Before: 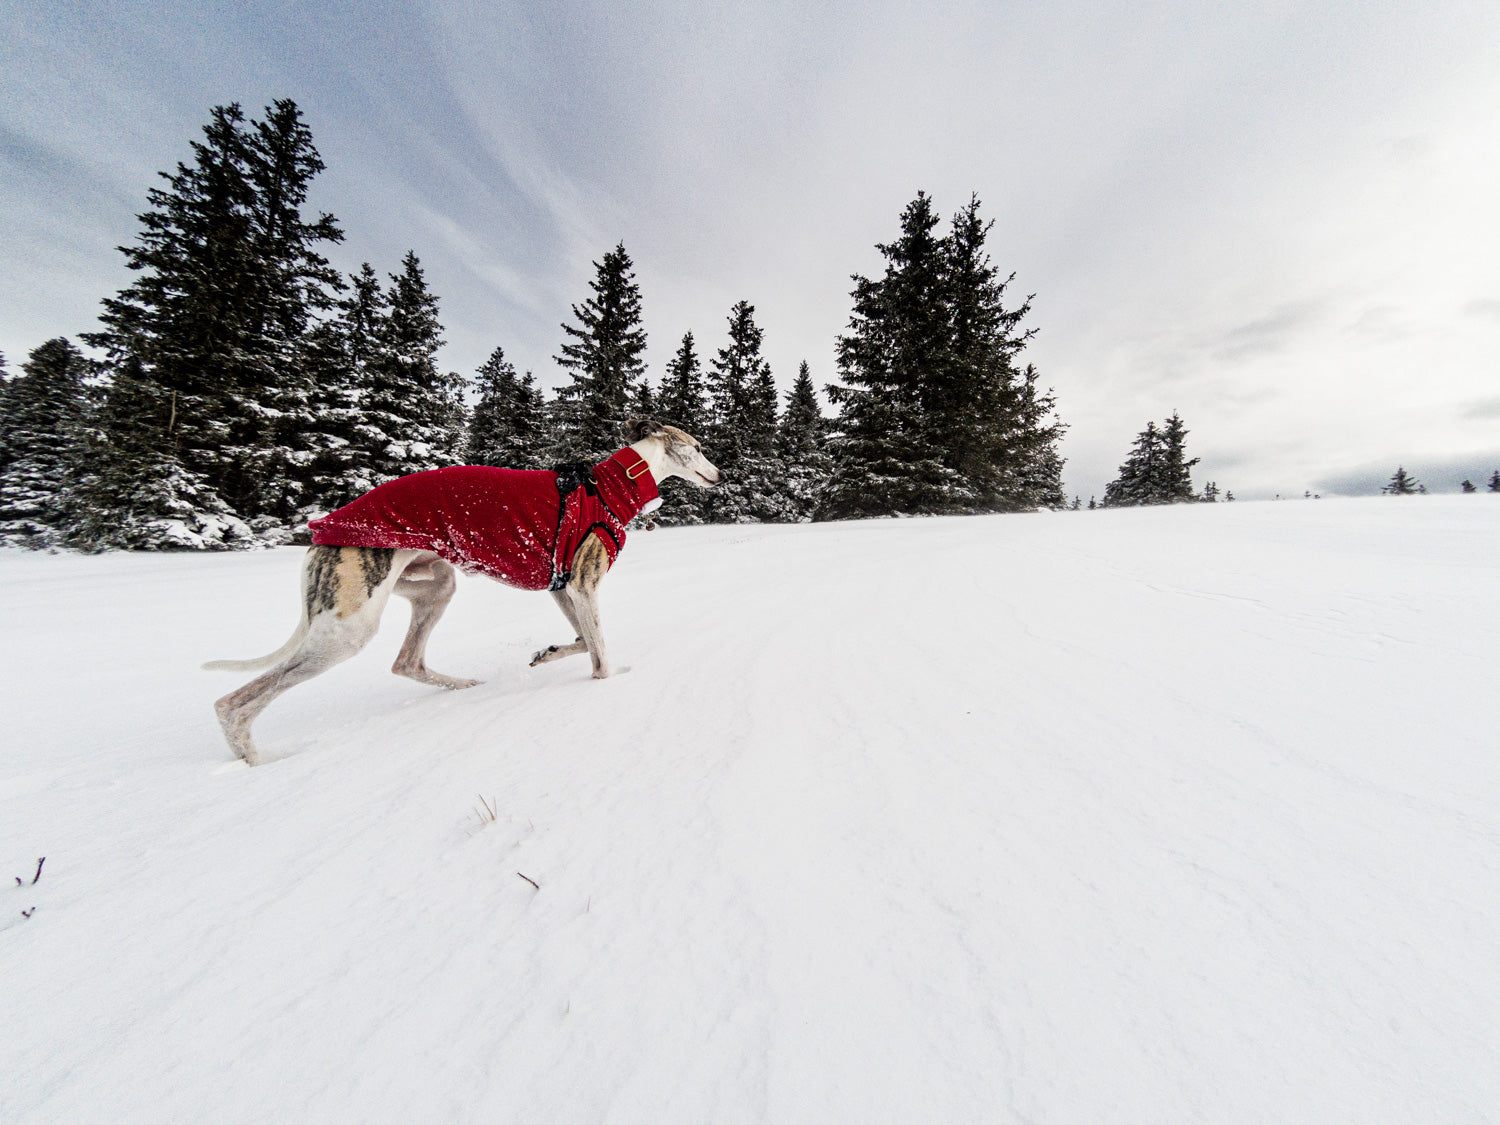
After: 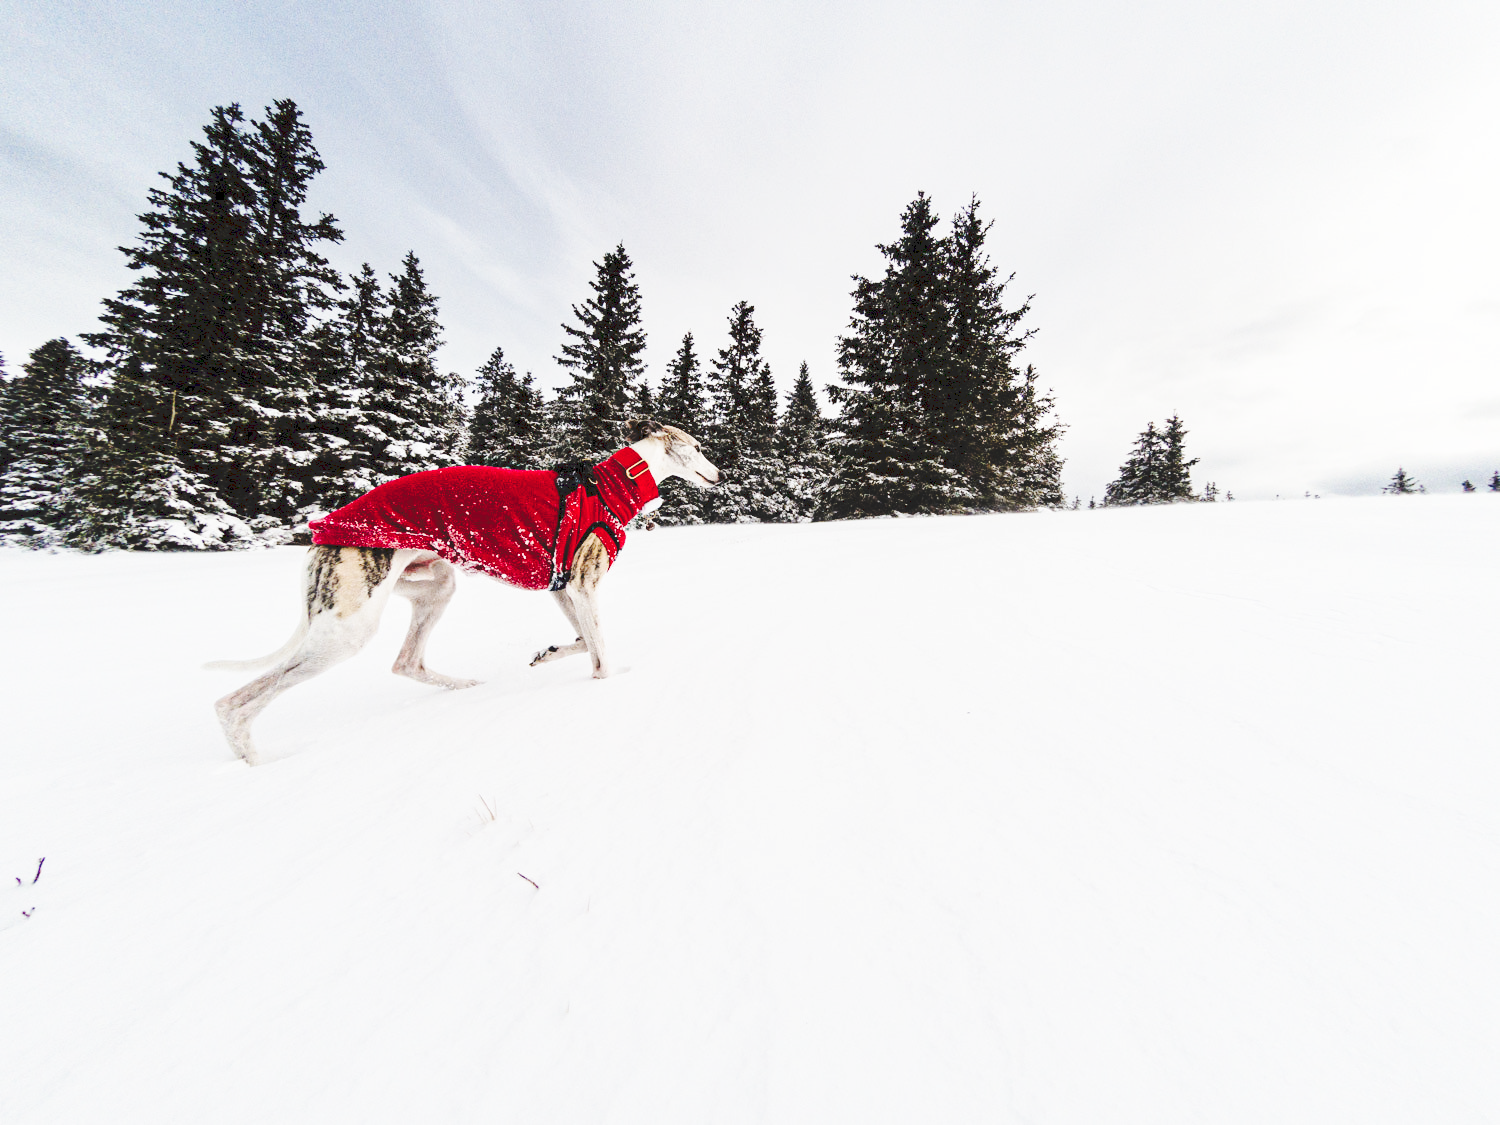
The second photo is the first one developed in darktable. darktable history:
tone curve: curves: ch0 [(0, 0) (0.003, 0.126) (0.011, 0.129) (0.025, 0.129) (0.044, 0.136) (0.069, 0.145) (0.1, 0.162) (0.136, 0.182) (0.177, 0.211) (0.224, 0.254) (0.277, 0.307) (0.335, 0.366) (0.399, 0.441) (0.468, 0.533) (0.543, 0.624) (0.623, 0.702) (0.709, 0.774) (0.801, 0.835) (0.898, 0.904) (1, 1)], preserve colors none
base curve: curves: ch0 [(0, 0) (0.028, 0.03) (0.121, 0.232) (0.46, 0.748) (0.859, 0.968) (1, 1)], preserve colors none
